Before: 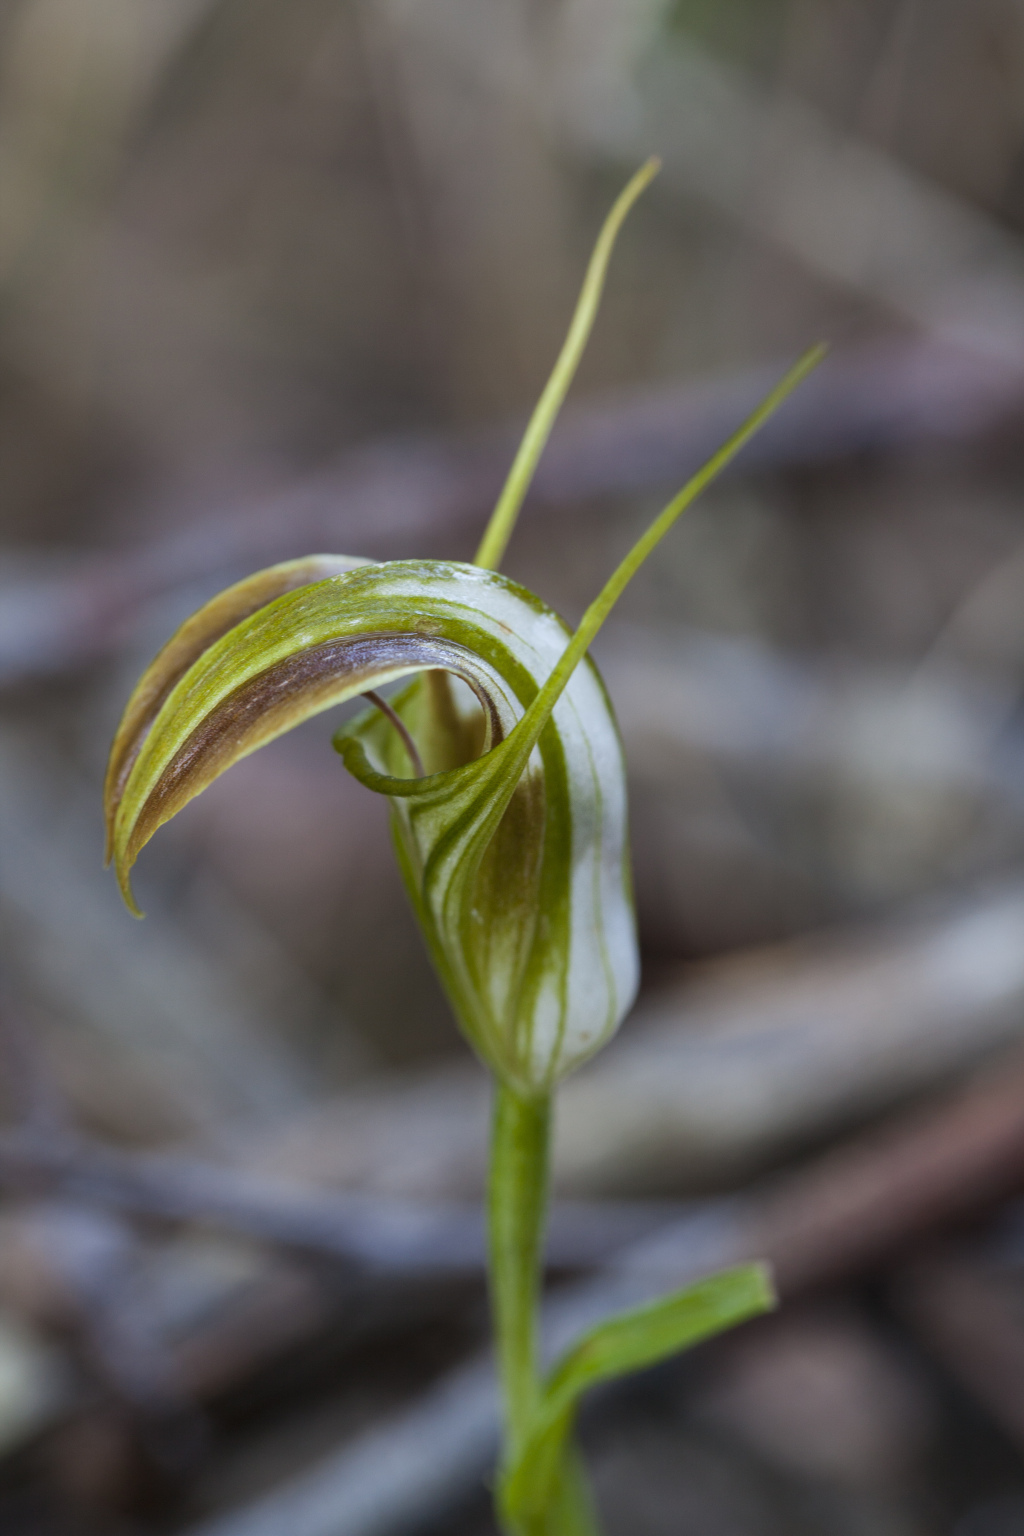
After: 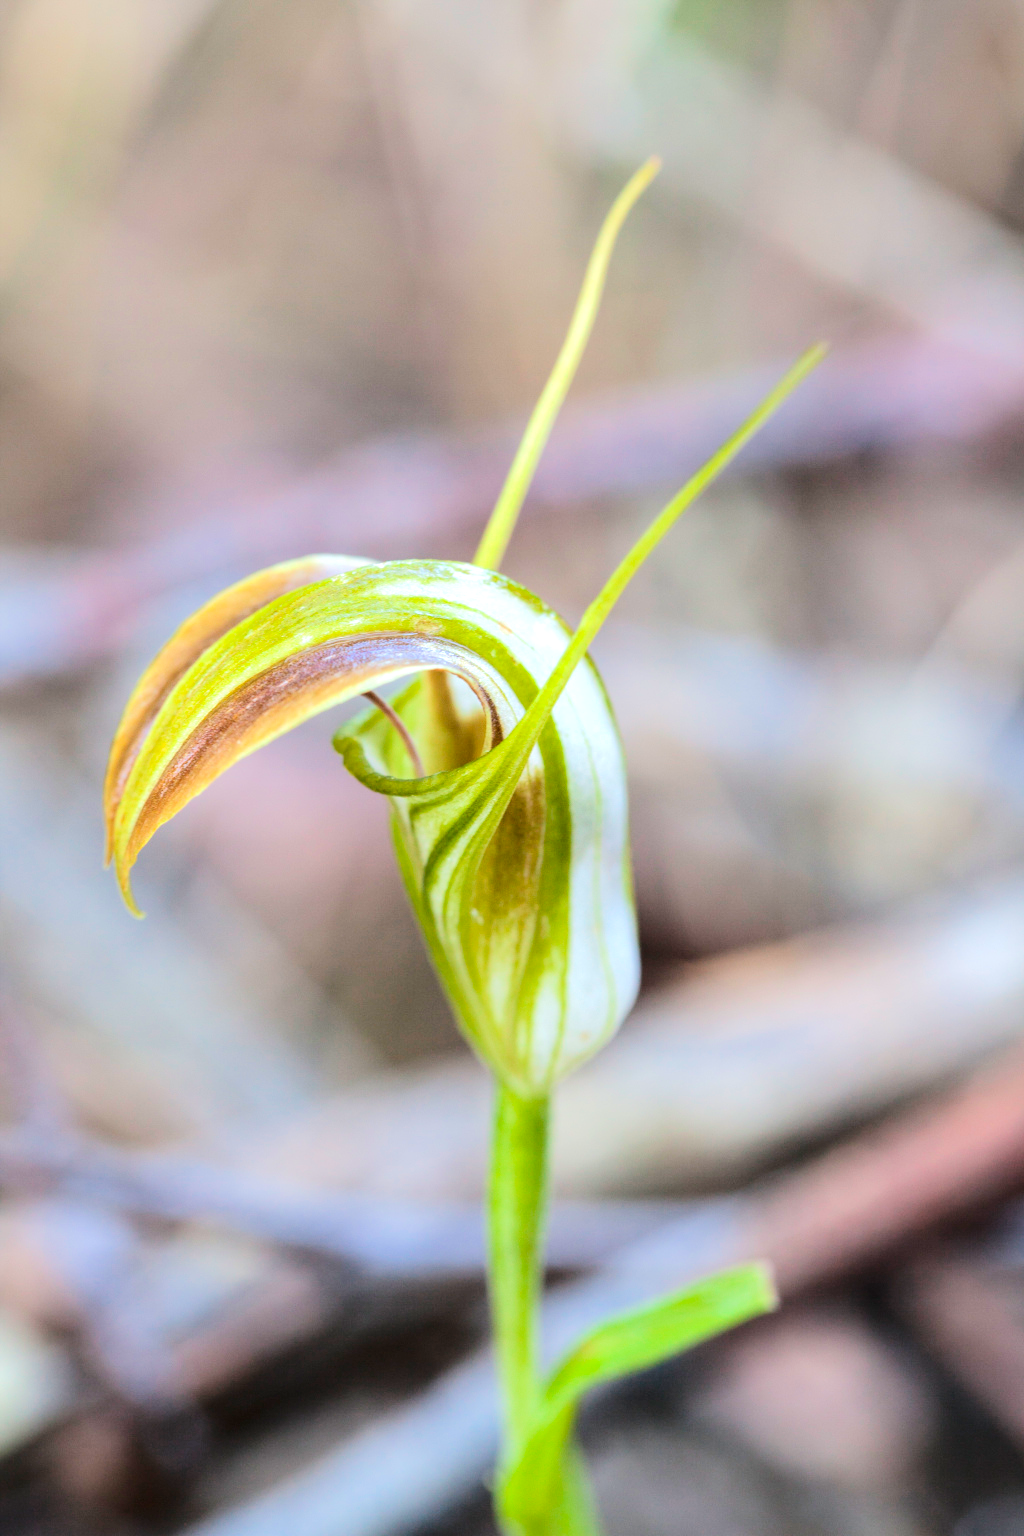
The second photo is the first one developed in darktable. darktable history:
tone equalizer: -7 EV 0.162 EV, -6 EV 0.6 EV, -5 EV 1.19 EV, -4 EV 1.33 EV, -3 EV 1.16 EV, -2 EV 0.6 EV, -1 EV 0.149 EV, edges refinement/feathering 500, mask exposure compensation -1.57 EV, preserve details no
exposure: exposure 0.765 EV, compensate highlight preservation false
